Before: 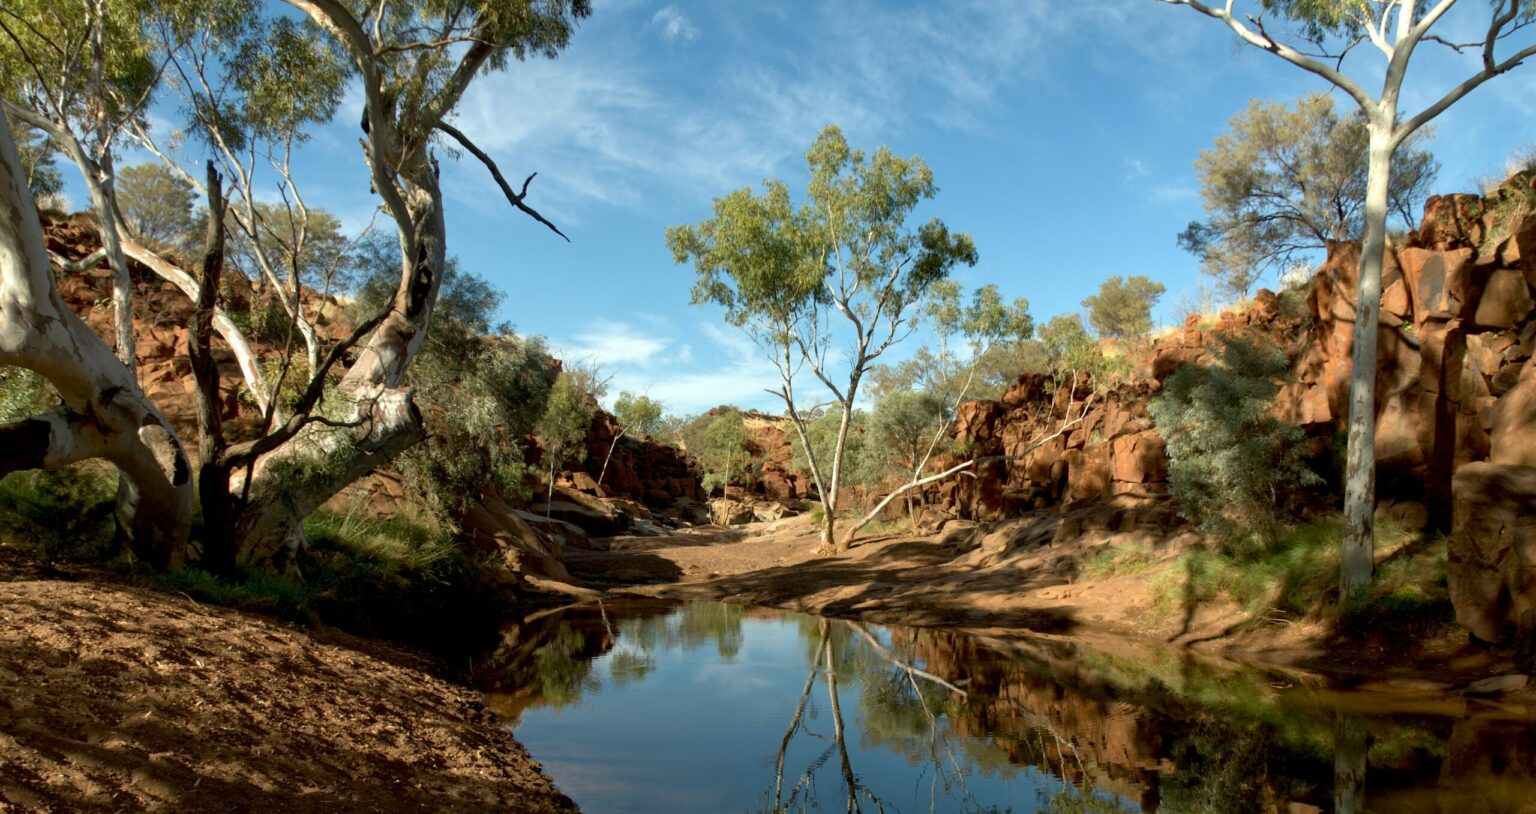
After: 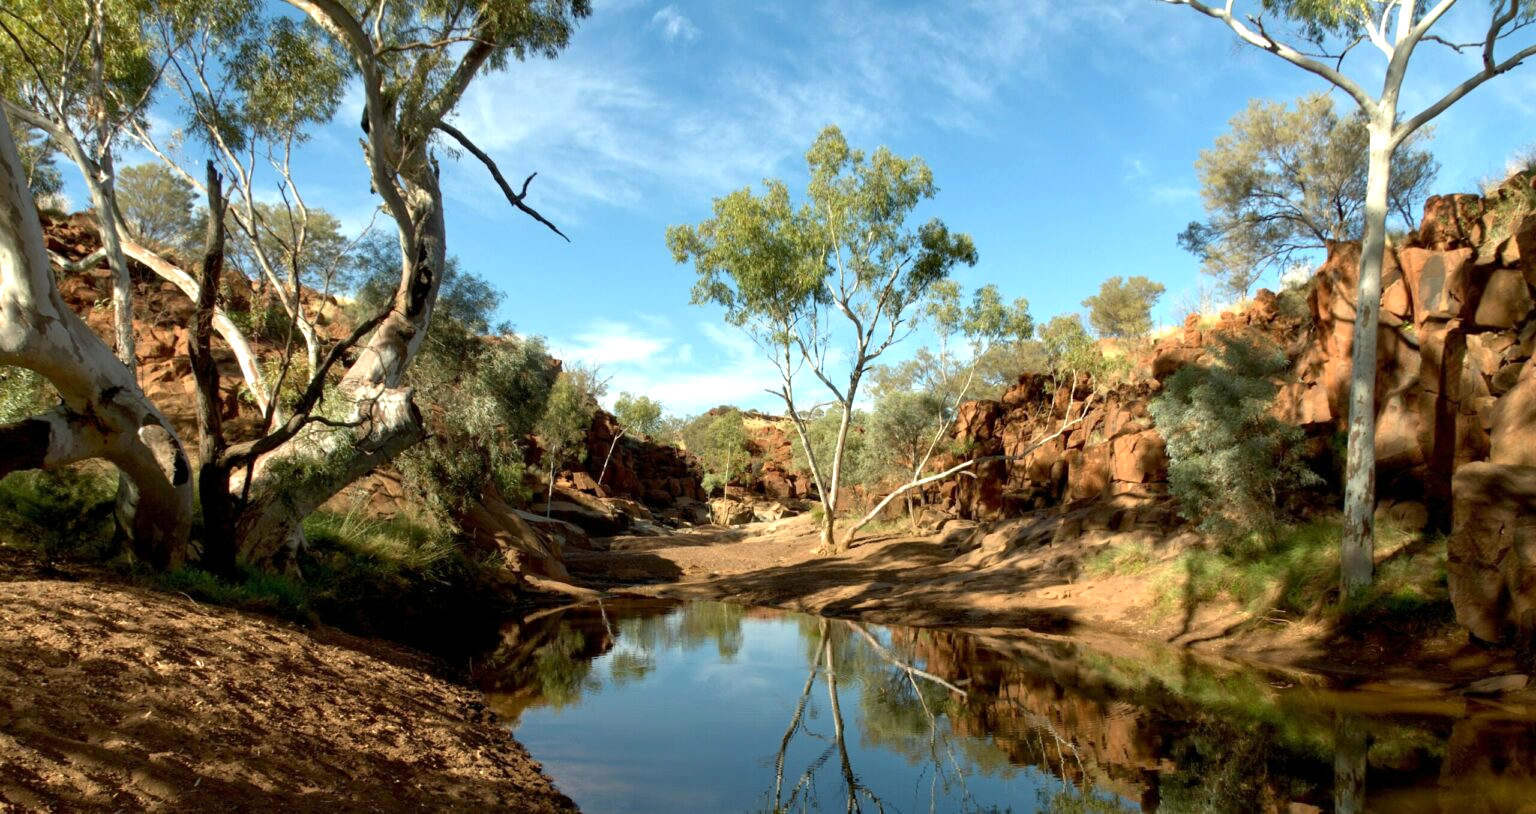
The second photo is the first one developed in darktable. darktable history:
exposure: exposure 0.408 EV, compensate exposure bias true, compensate highlight preservation false
